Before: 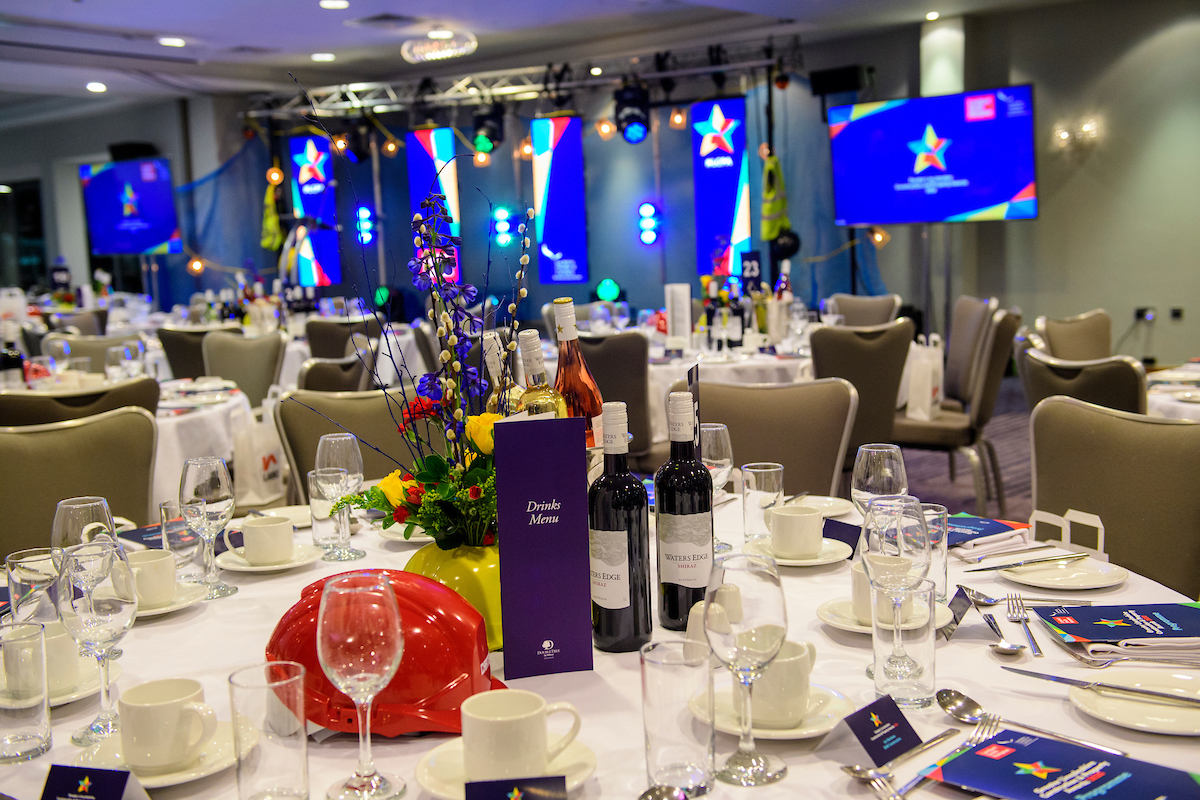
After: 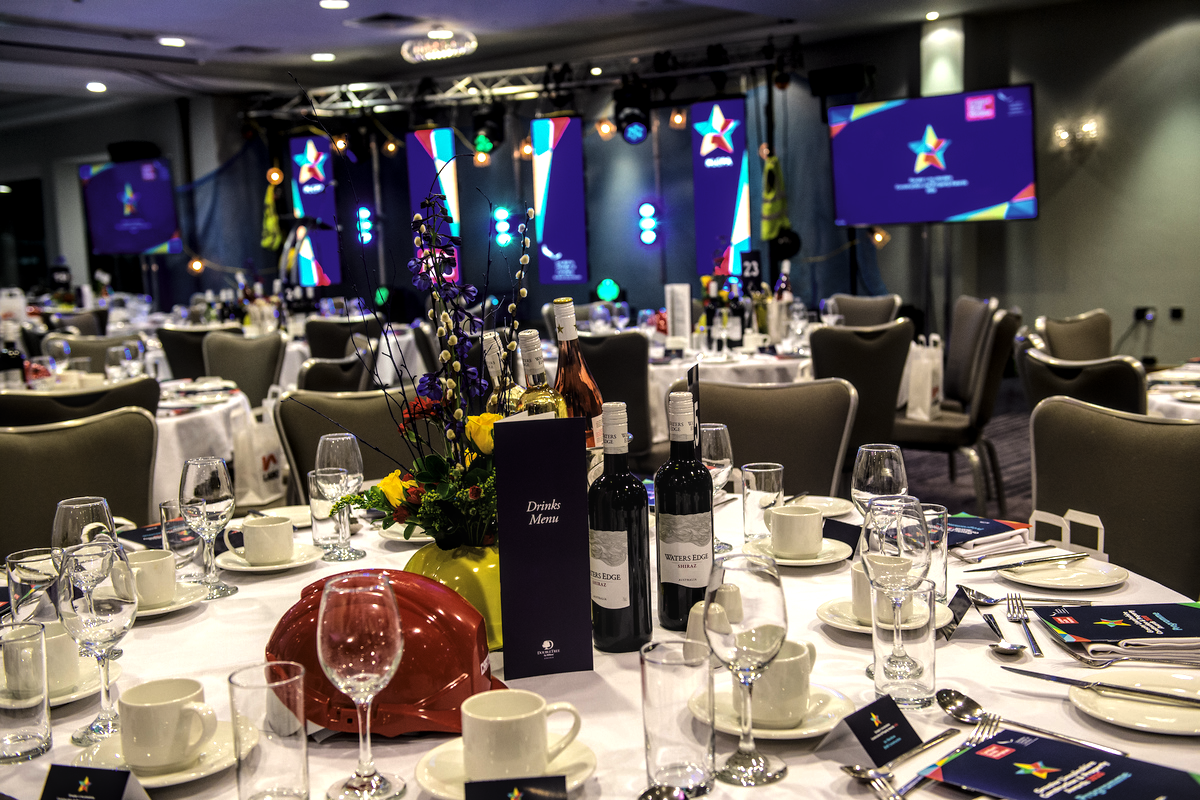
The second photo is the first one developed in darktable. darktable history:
levels: levels [0, 0.618, 1]
local contrast: on, module defaults
tone equalizer: -8 EV -0.417 EV, -7 EV -0.389 EV, -6 EV -0.333 EV, -5 EV -0.222 EV, -3 EV 0.222 EV, -2 EV 0.333 EV, -1 EV 0.389 EV, +0 EV 0.417 EV, edges refinement/feathering 500, mask exposure compensation -1.57 EV, preserve details no
color calibration: x 0.342, y 0.355, temperature 5146 K
